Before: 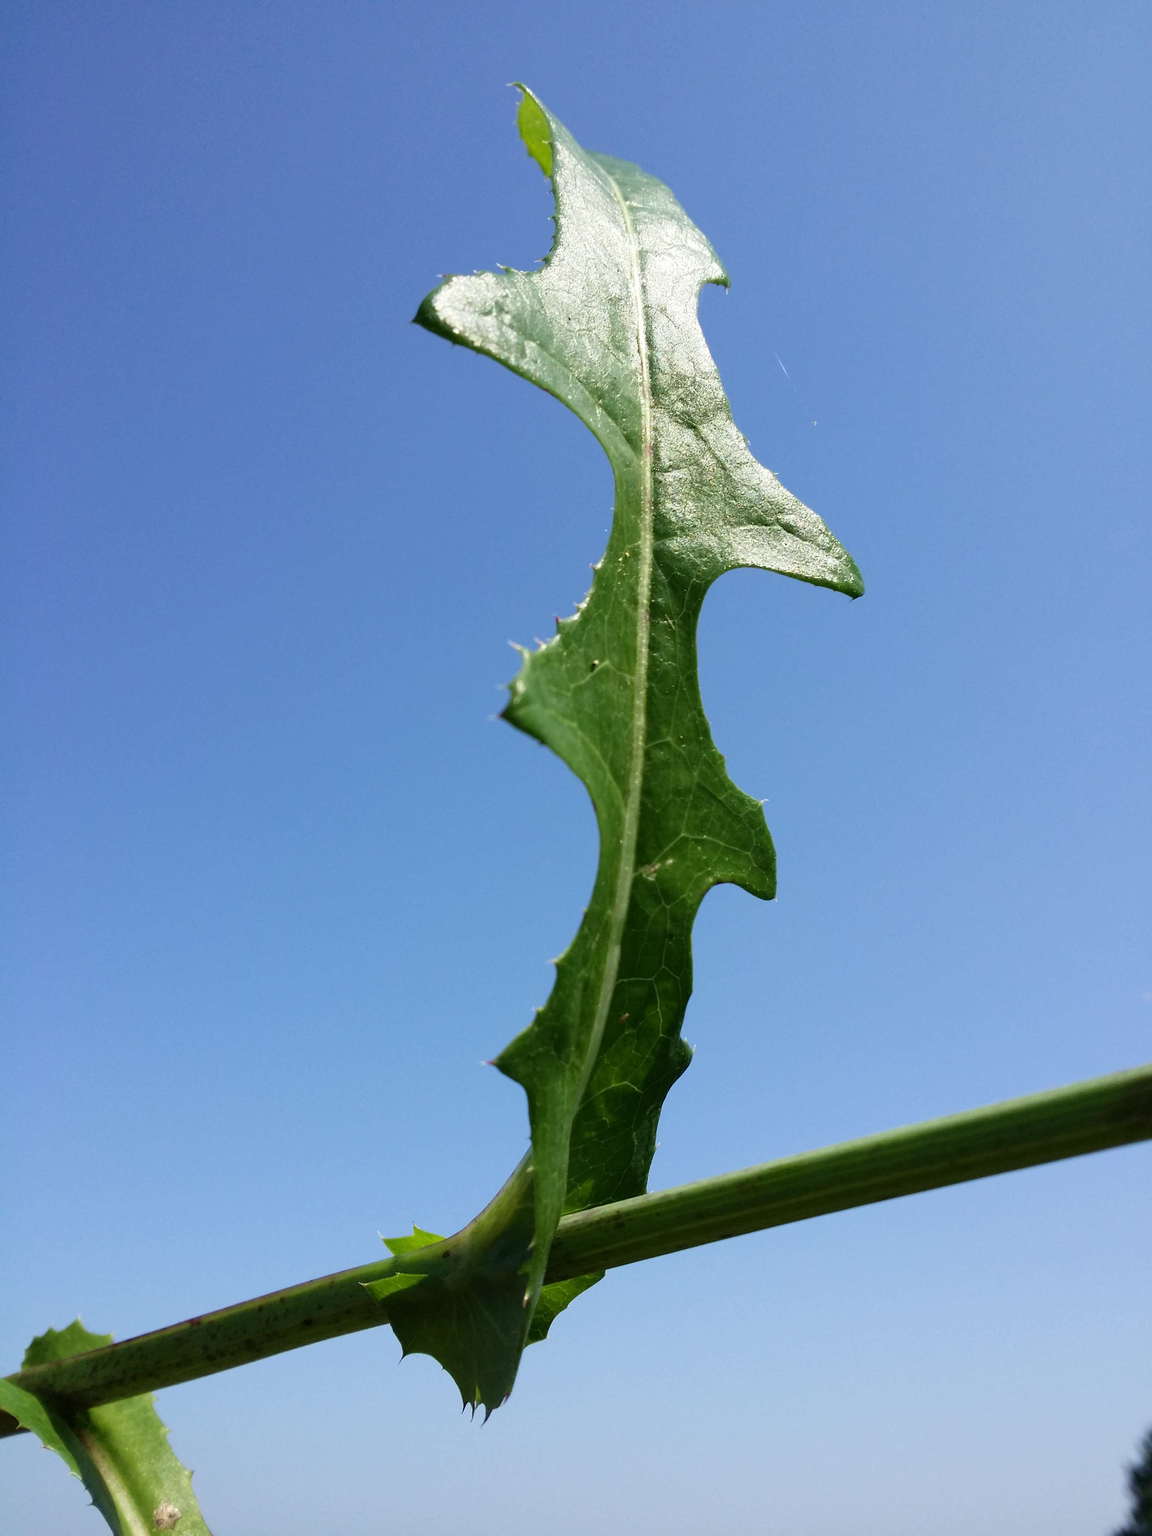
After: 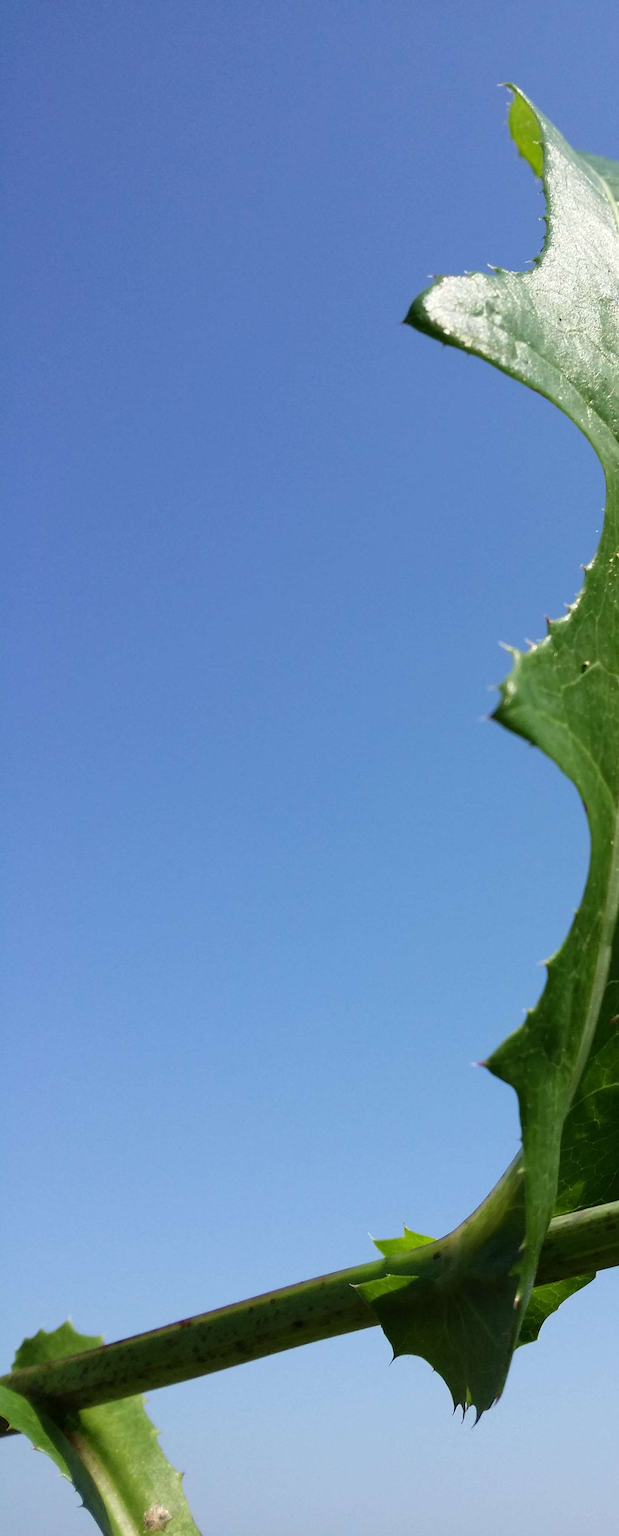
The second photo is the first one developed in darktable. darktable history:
crop: left 0.9%, right 45.34%, bottom 0.083%
